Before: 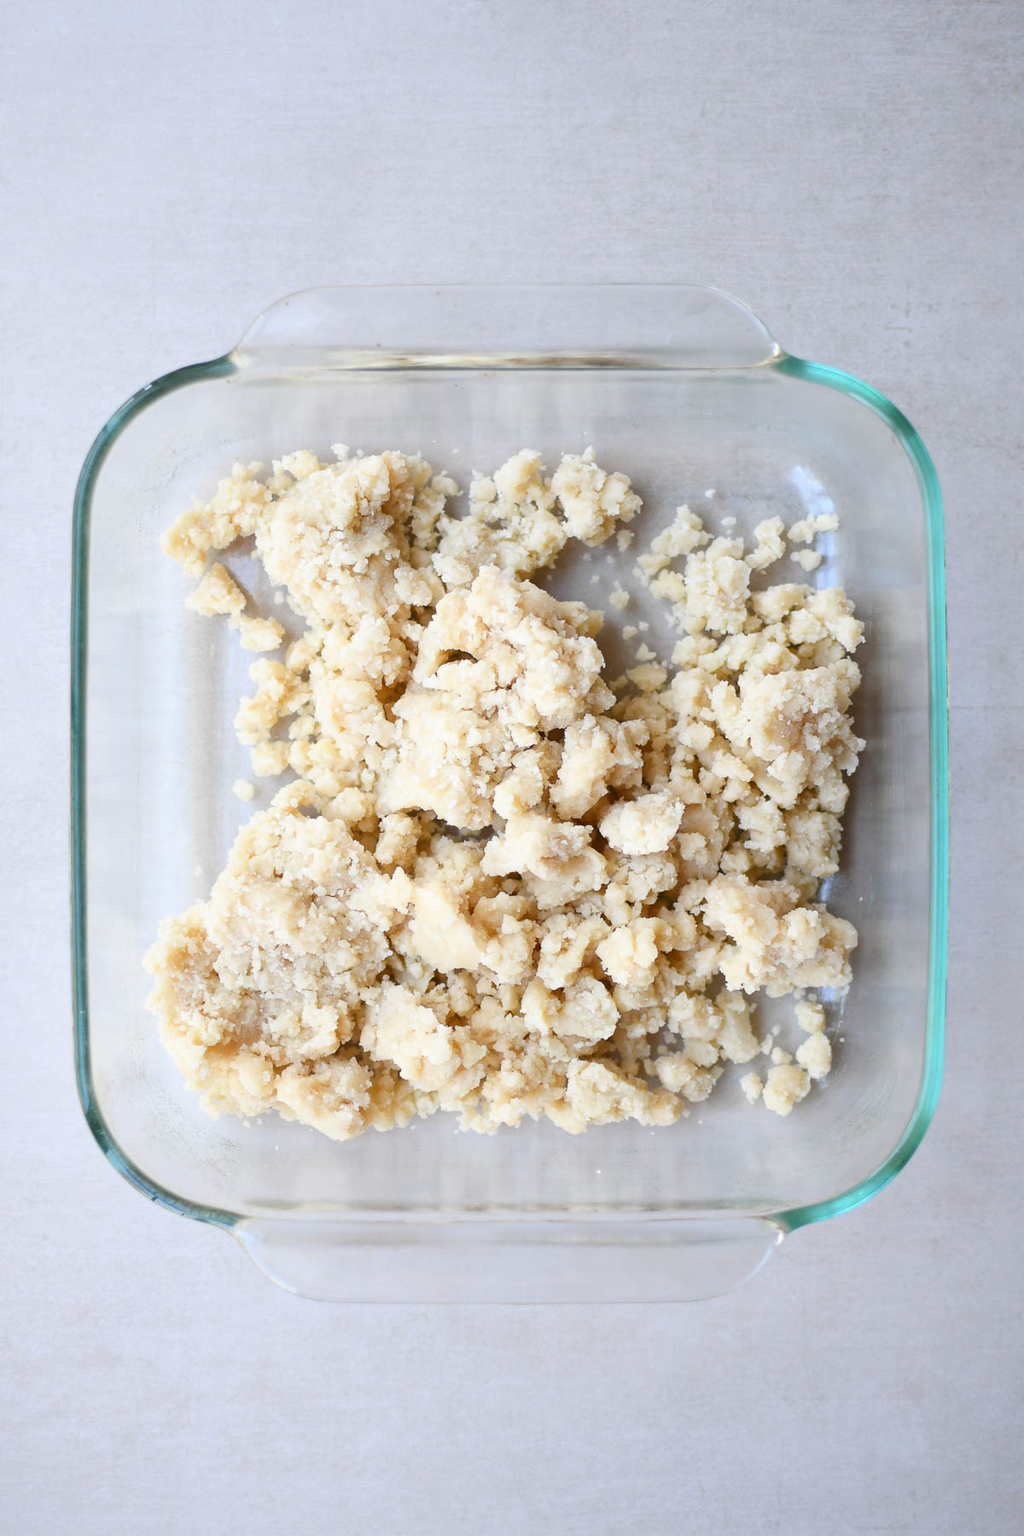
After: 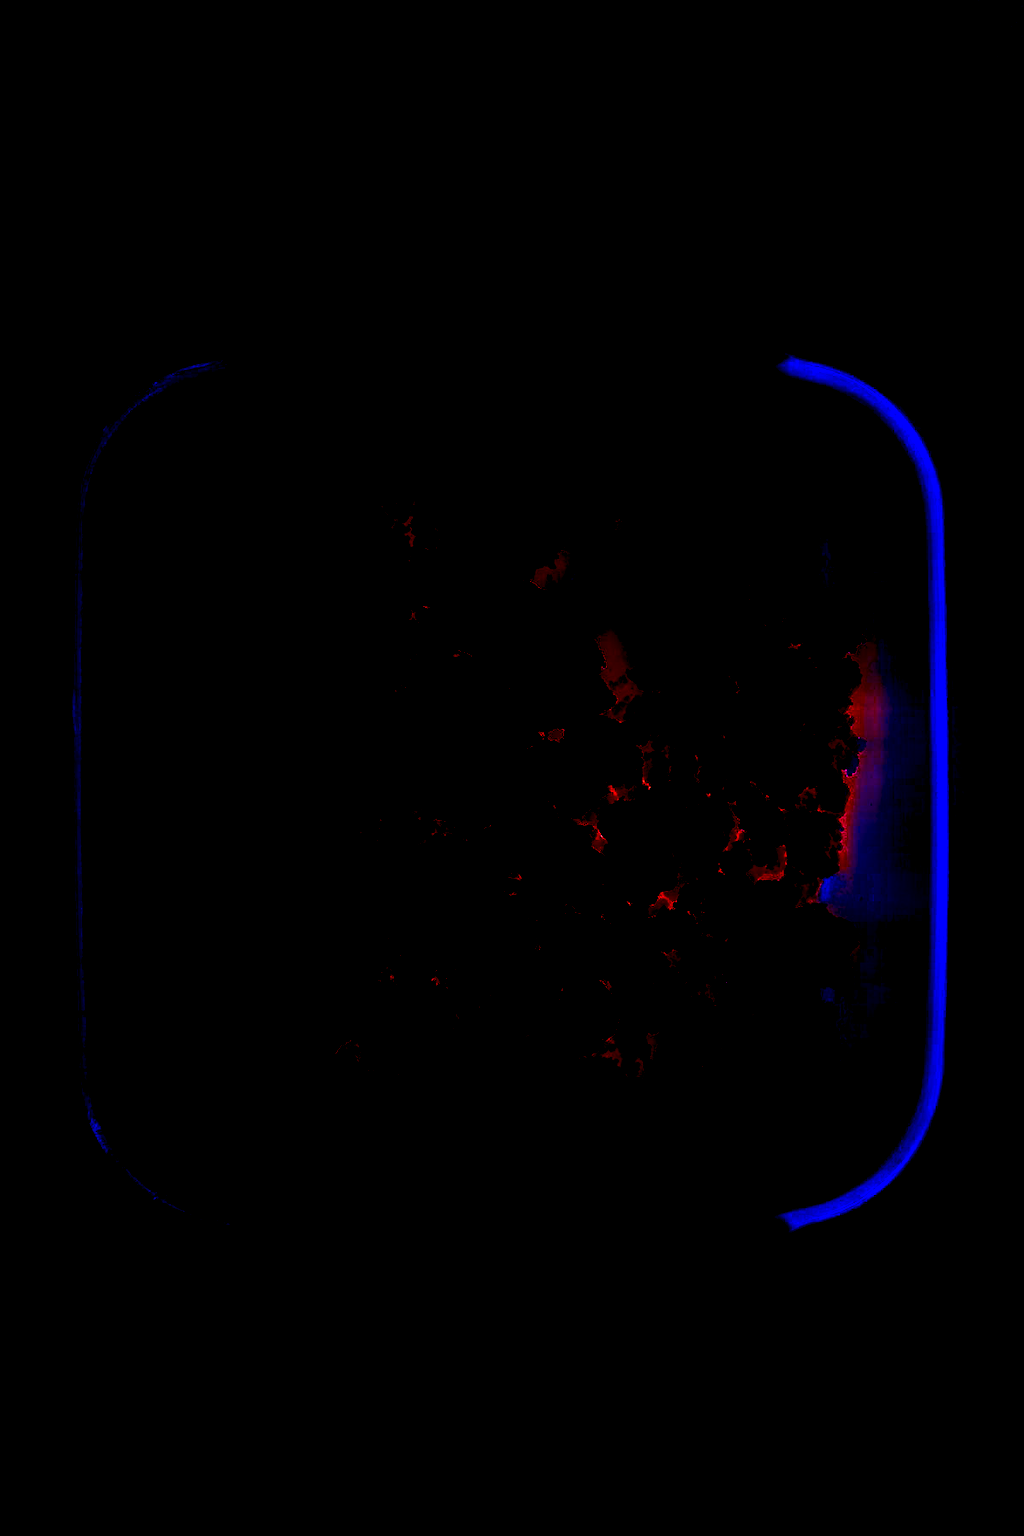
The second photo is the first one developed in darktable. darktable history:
bloom: size 3%, threshold 100%, strength 0%
contrast equalizer: y [[0.5, 0.5, 0.5, 0.539, 0.64, 0.611], [0.5 ×6], [0.5 ×6], [0 ×6], [0 ×6]]
local contrast: on, module defaults
white balance: red 8, blue 8
